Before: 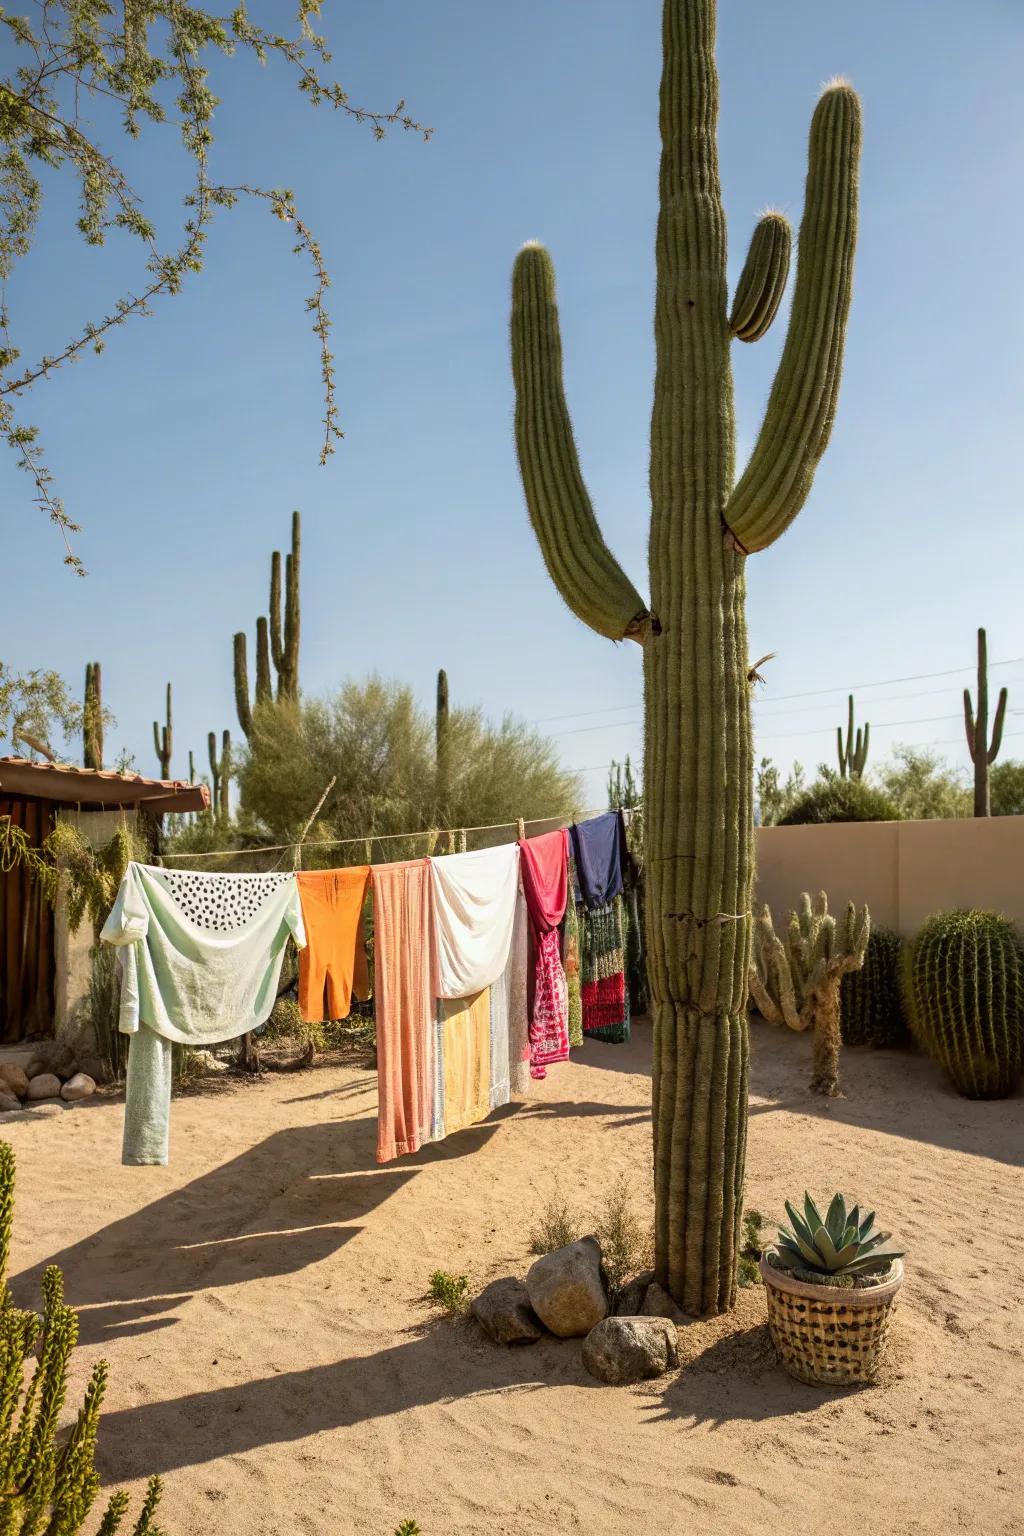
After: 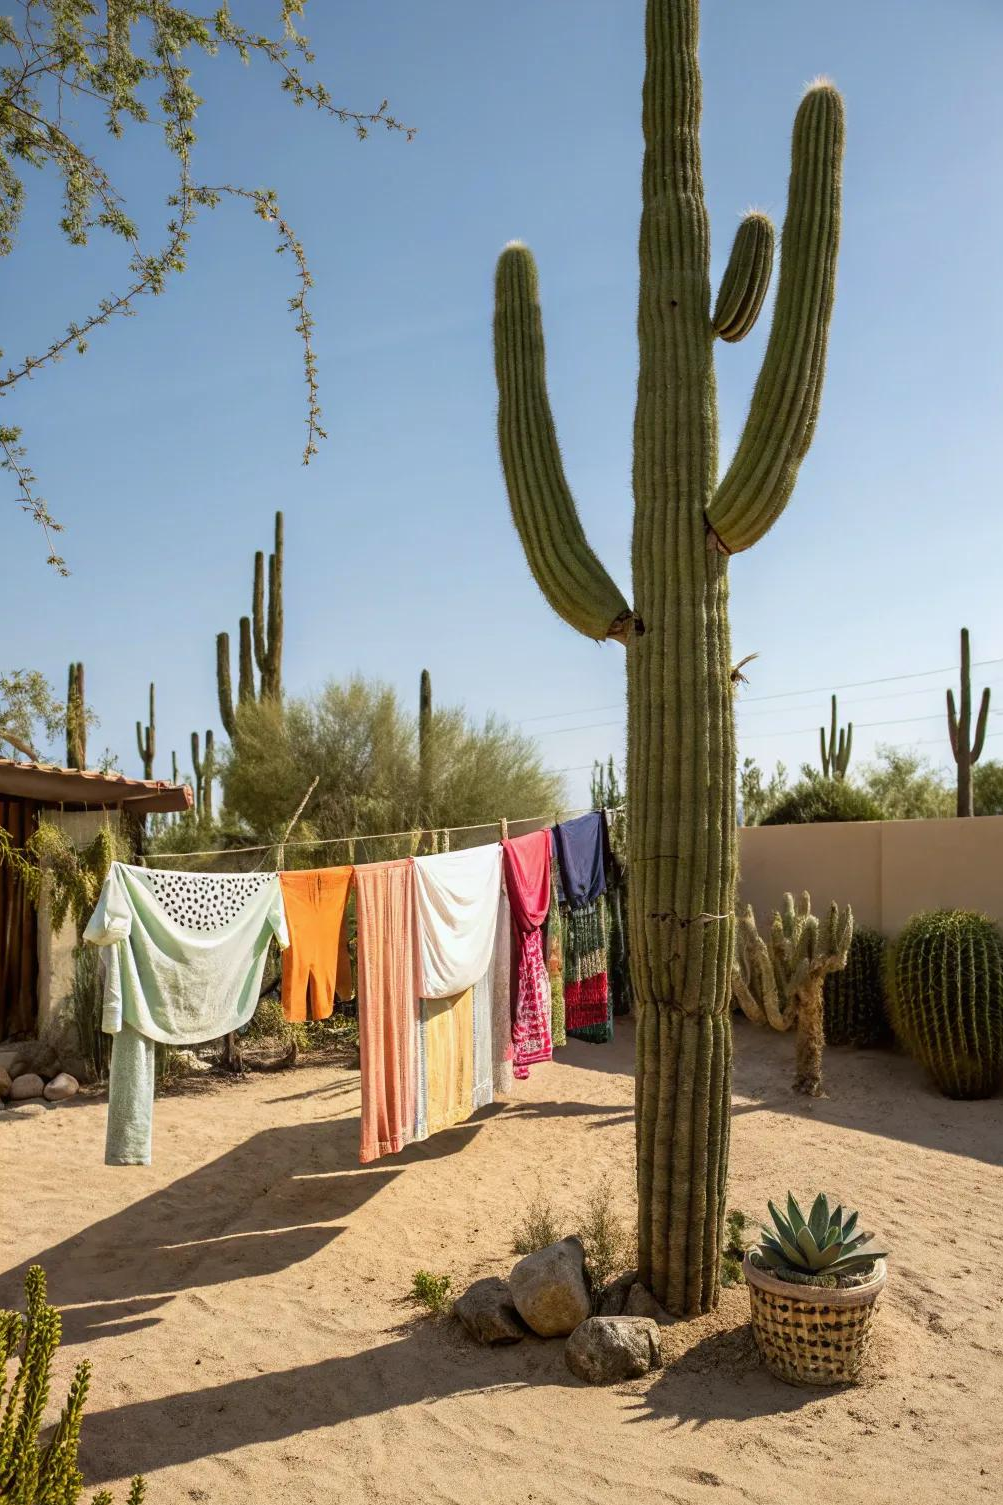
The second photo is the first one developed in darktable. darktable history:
white balance: red 0.988, blue 1.017
exposure: compensate highlight preservation false
crop: left 1.743%, right 0.268%, bottom 2.011%
